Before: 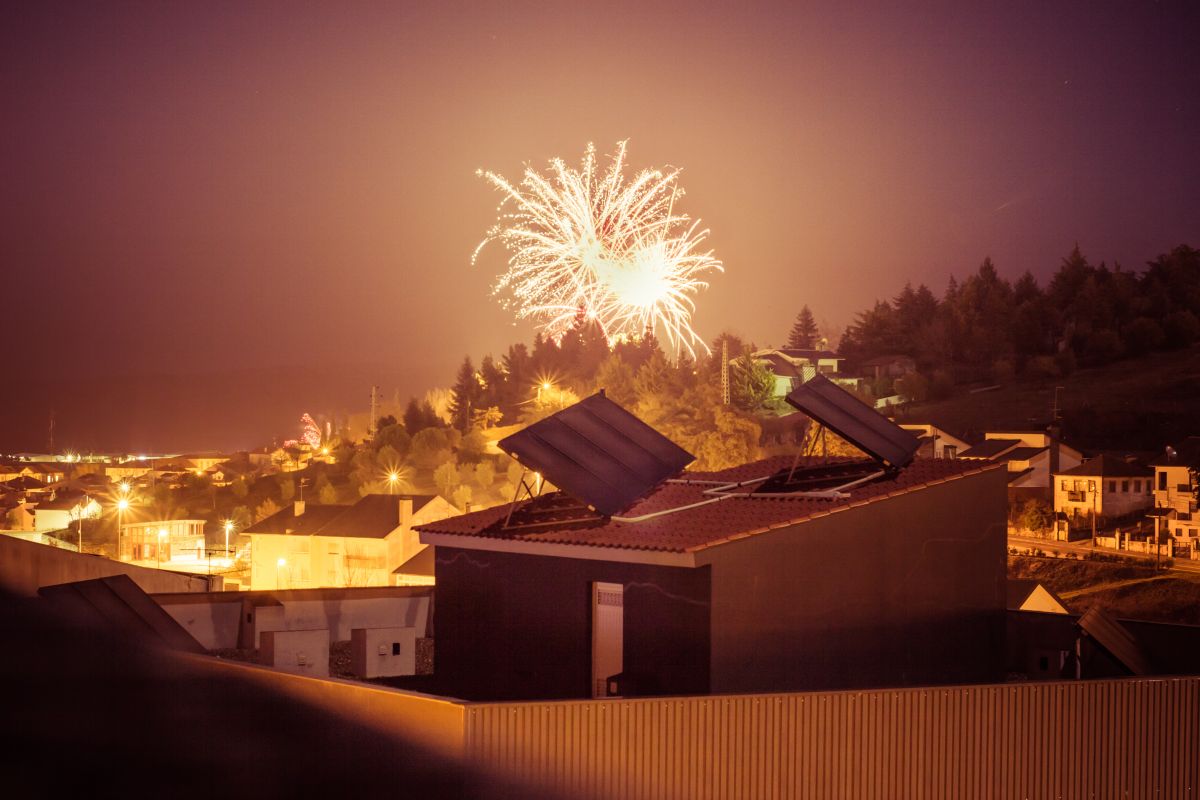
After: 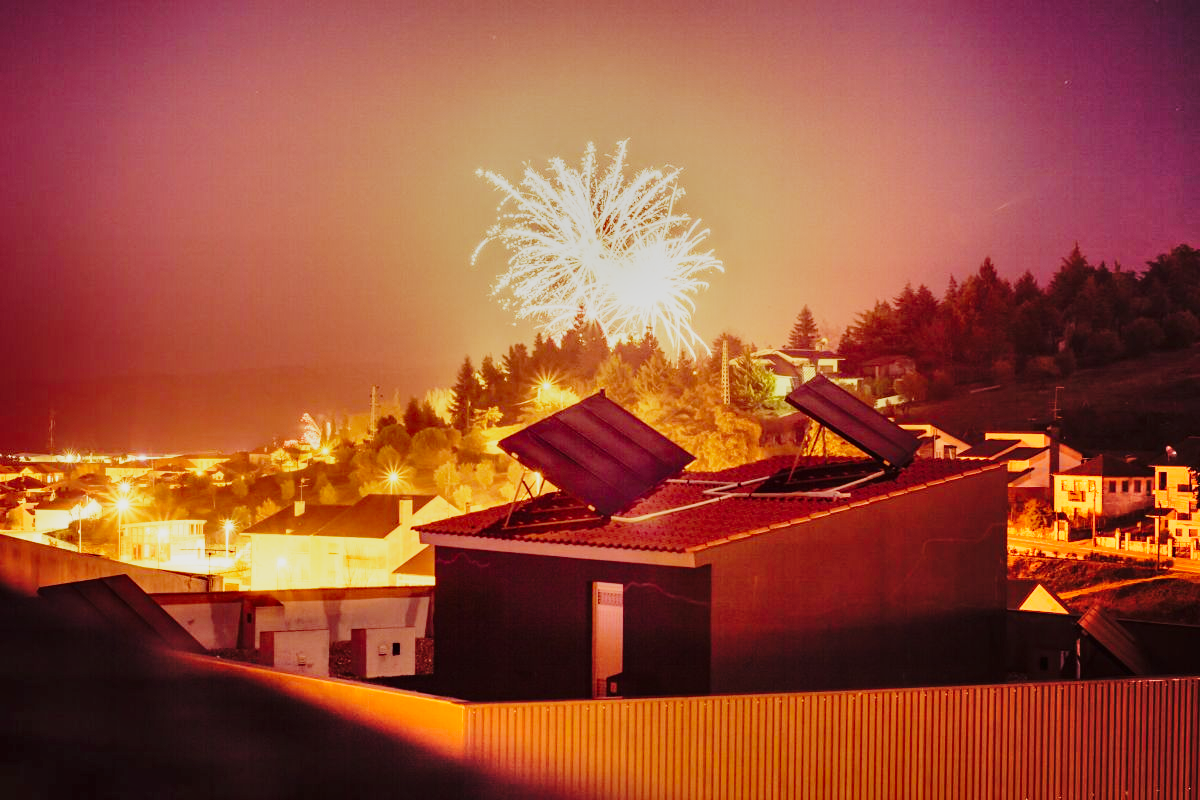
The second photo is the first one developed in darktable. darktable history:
base curve: curves: ch0 [(0, 0) (0.028, 0.03) (0.105, 0.232) (0.387, 0.748) (0.754, 0.968) (1, 1)], fusion 1, exposure shift 0.576, preserve colors none
shadows and highlights: shadows 80.73, white point adjustment -9.07, highlights -61.46, soften with gaussian
graduated density: rotation -180°, offset 27.42
